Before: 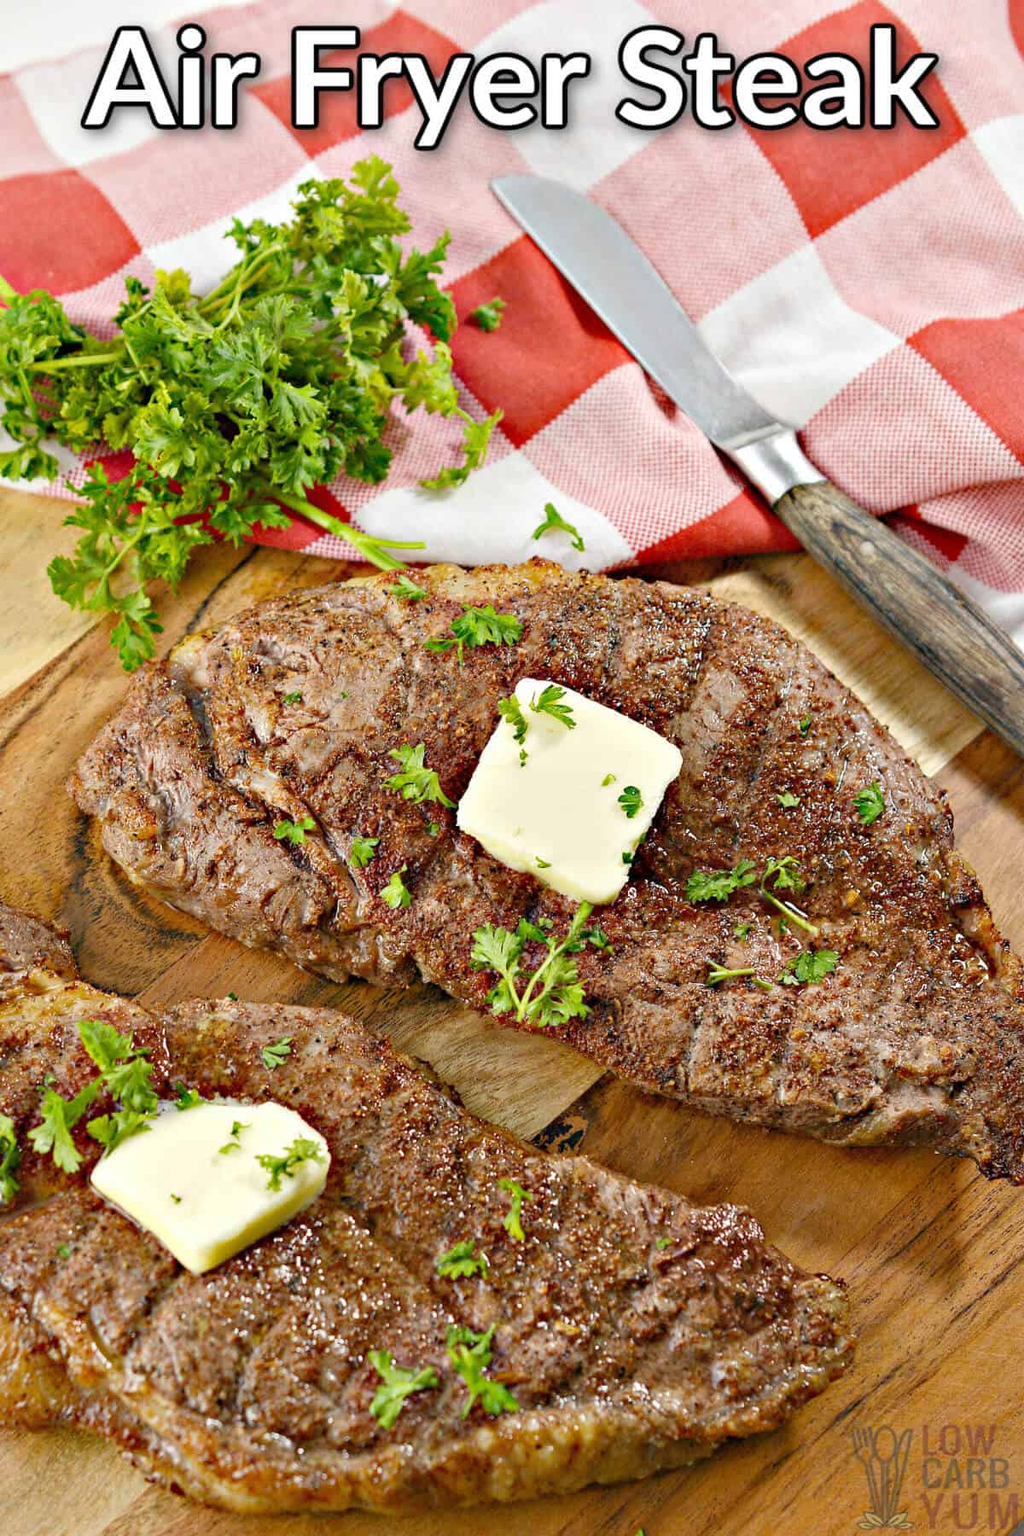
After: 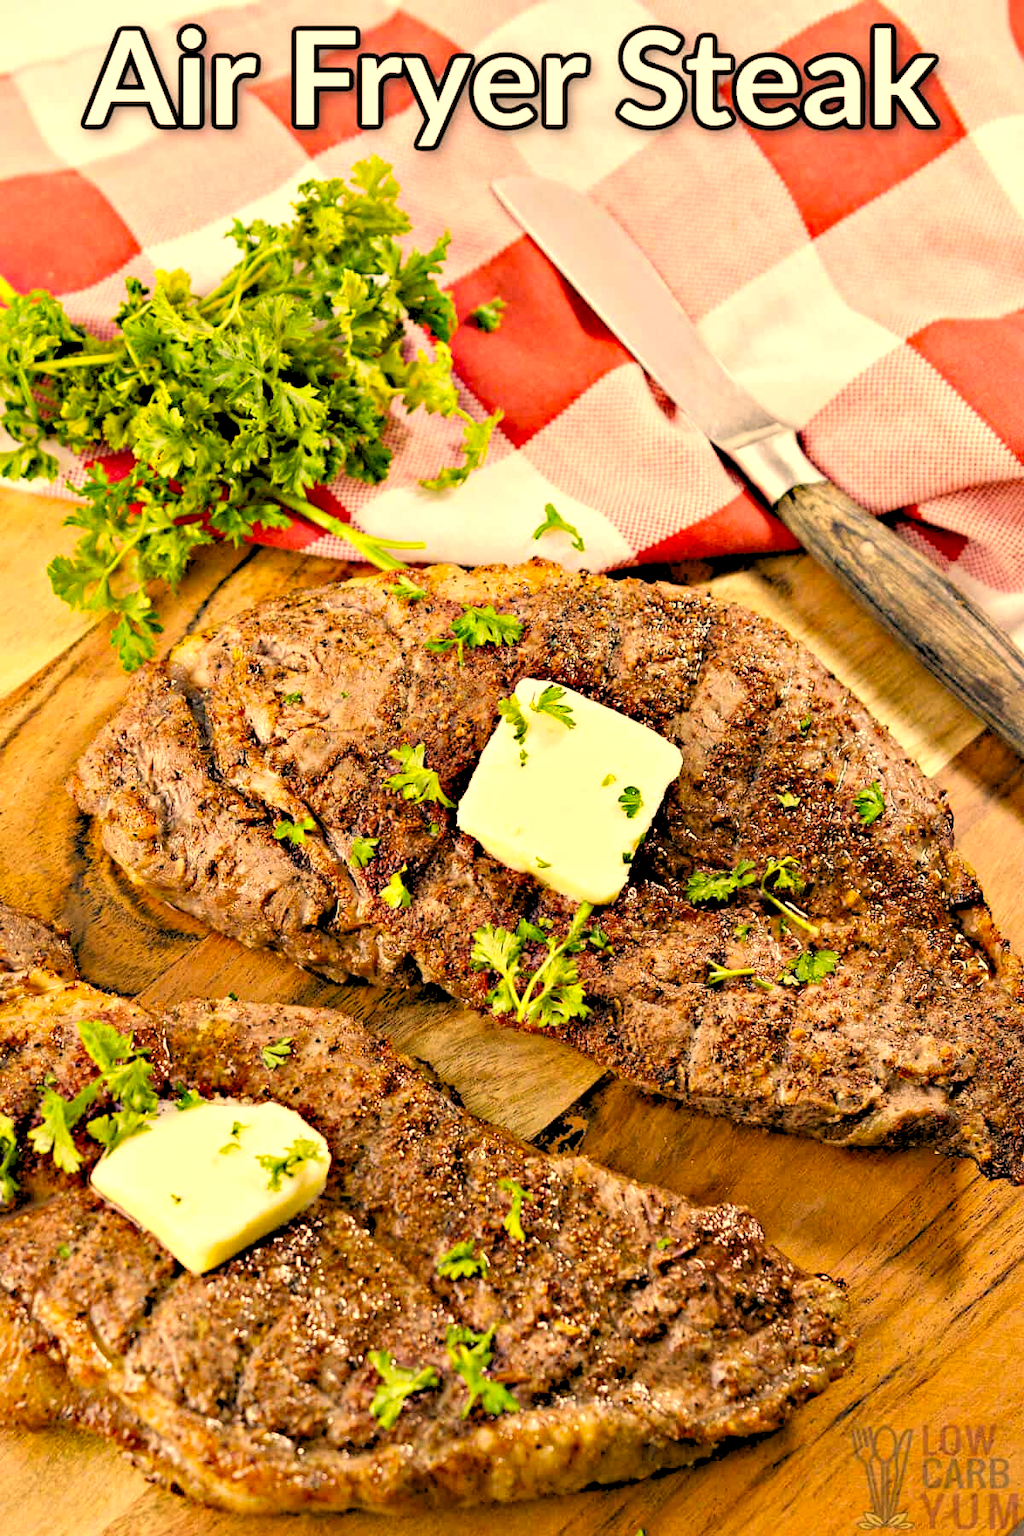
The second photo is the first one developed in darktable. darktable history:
rgb levels: preserve colors sum RGB, levels [[0.038, 0.433, 0.934], [0, 0.5, 1], [0, 0.5, 1]]
color correction: highlights a* 15, highlights b* 31.55
tone equalizer: -8 EV -0.75 EV, -7 EV -0.7 EV, -6 EV -0.6 EV, -5 EV -0.4 EV, -3 EV 0.4 EV, -2 EV 0.6 EV, -1 EV 0.7 EV, +0 EV 0.75 EV, edges refinement/feathering 500, mask exposure compensation -1.57 EV, preserve details no
